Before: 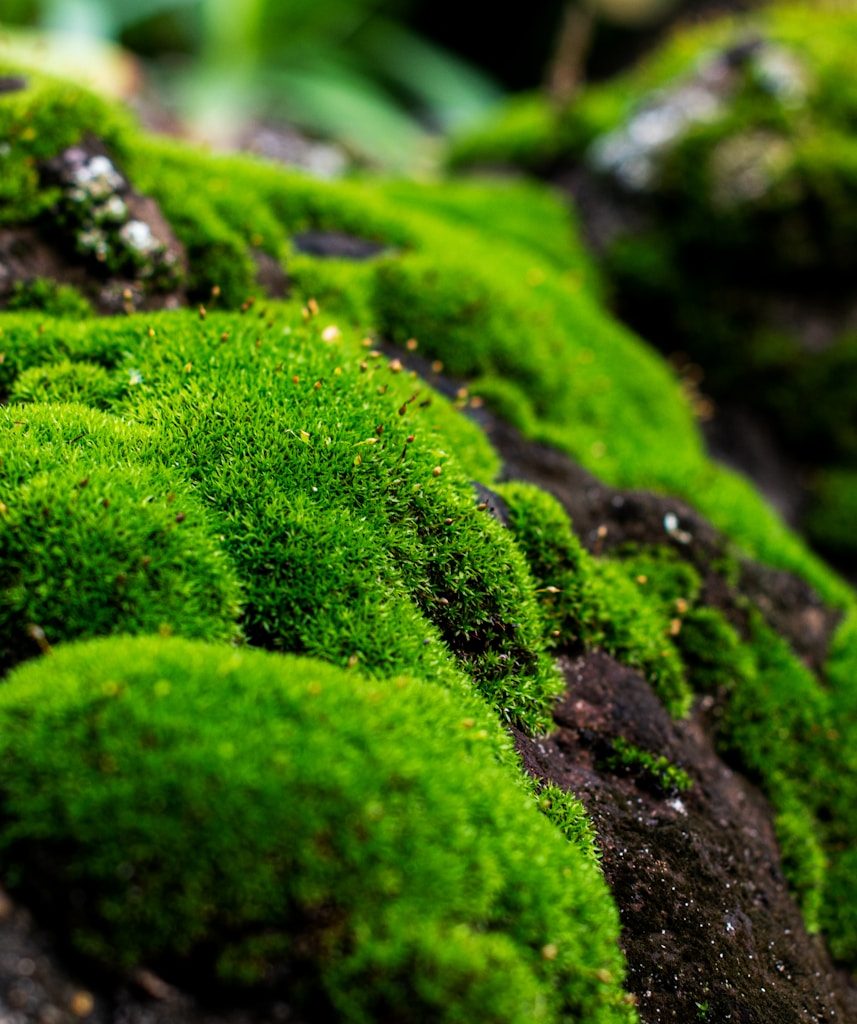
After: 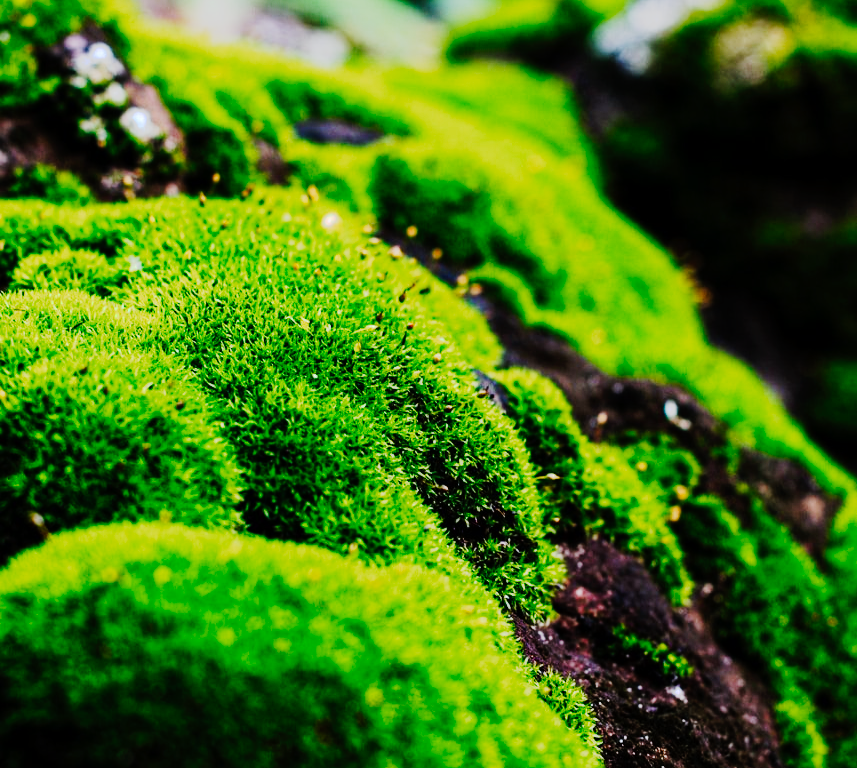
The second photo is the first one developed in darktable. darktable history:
tone curve: curves: ch0 [(0, 0) (0.003, 0.001) (0.011, 0.005) (0.025, 0.009) (0.044, 0.014) (0.069, 0.019) (0.1, 0.028) (0.136, 0.039) (0.177, 0.073) (0.224, 0.134) (0.277, 0.218) (0.335, 0.343) (0.399, 0.488) (0.468, 0.608) (0.543, 0.699) (0.623, 0.773) (0.709, 0.819) (0.801, 0.852) (0.898, 0.874) (1, 1)], preserve colors none
color calibration: illuminant as shot in camera, x 0.358, y 0.373, temperature 4628.91 K
crop: top 11.038%, bottom 13.962%
